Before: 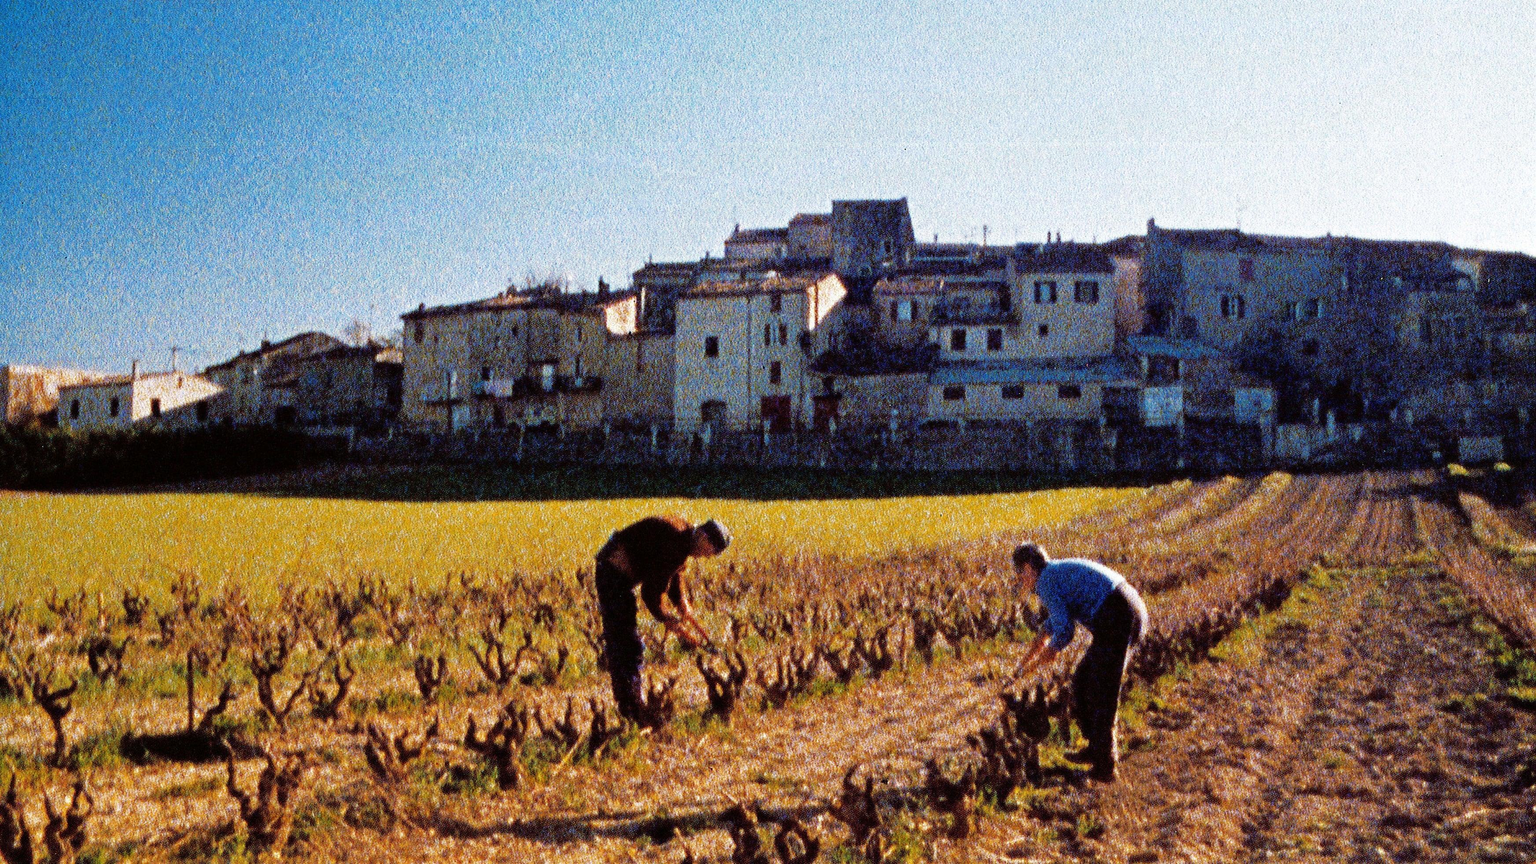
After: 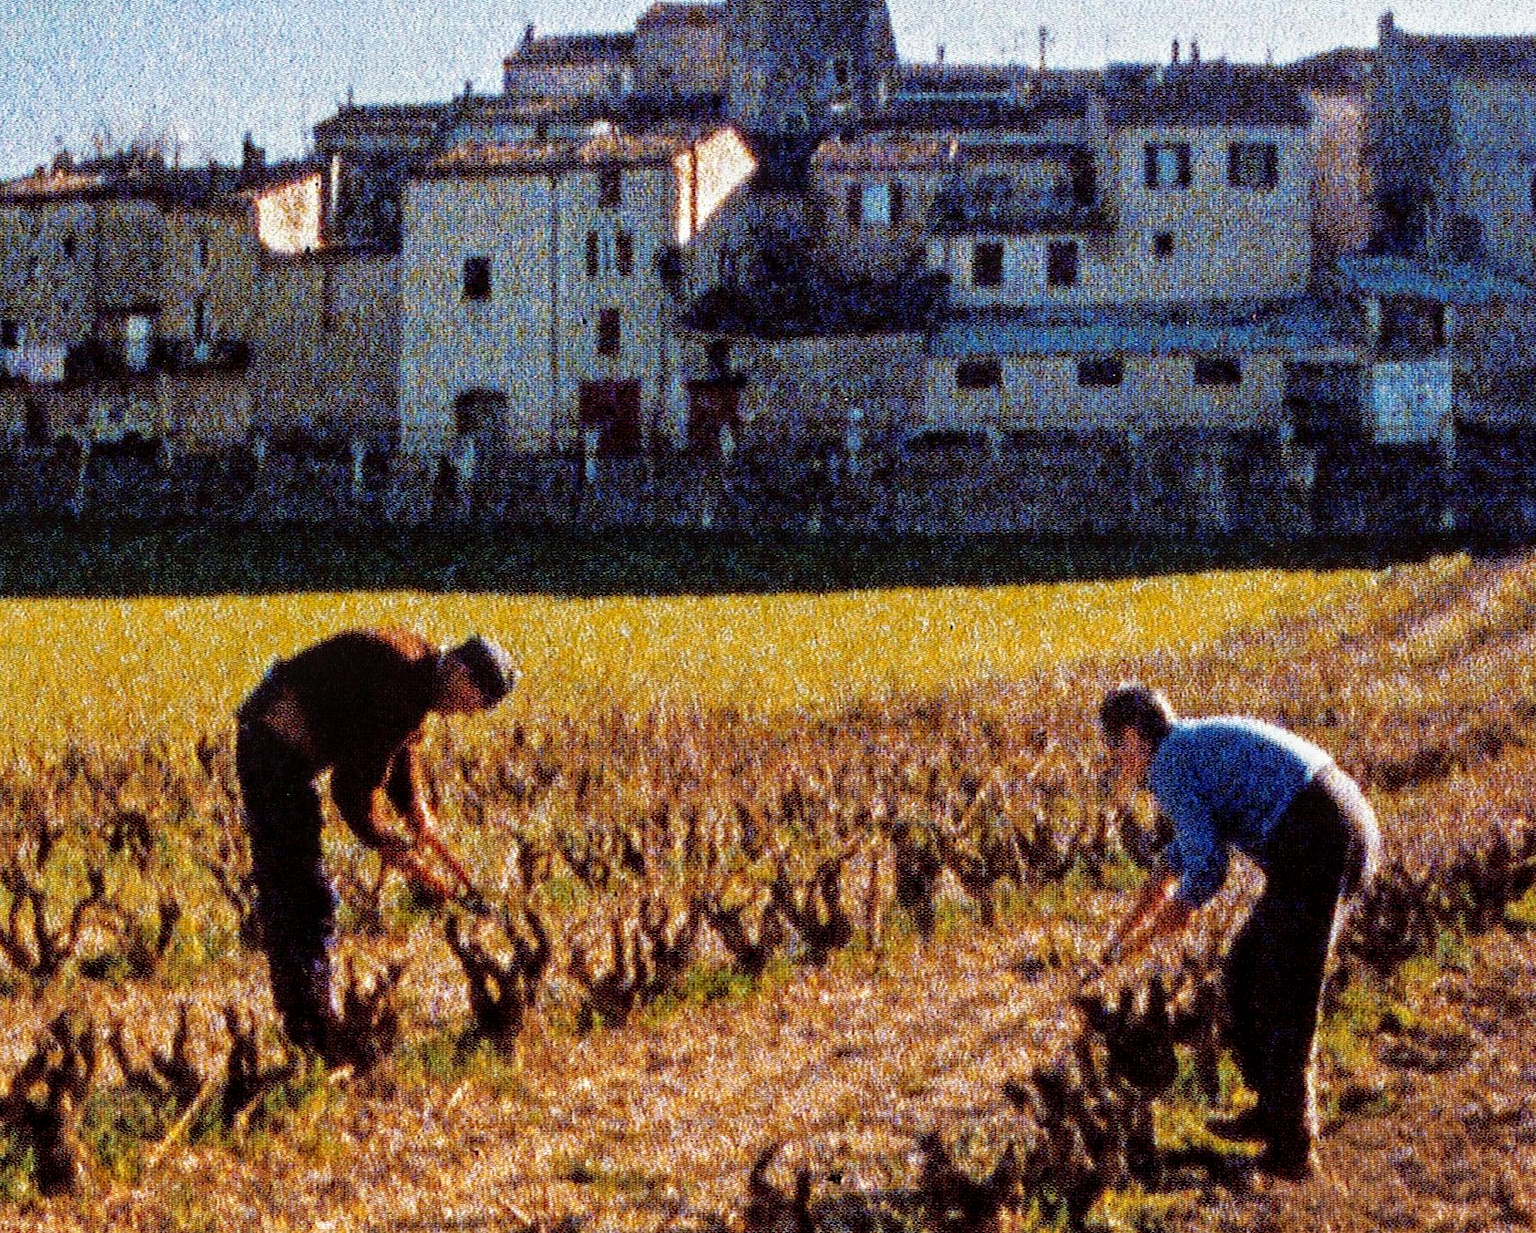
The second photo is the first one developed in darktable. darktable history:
crop: left 31.347%, top 24.606%, right 20.338%, bottom 6.422%
local contrast: on, module defaults
